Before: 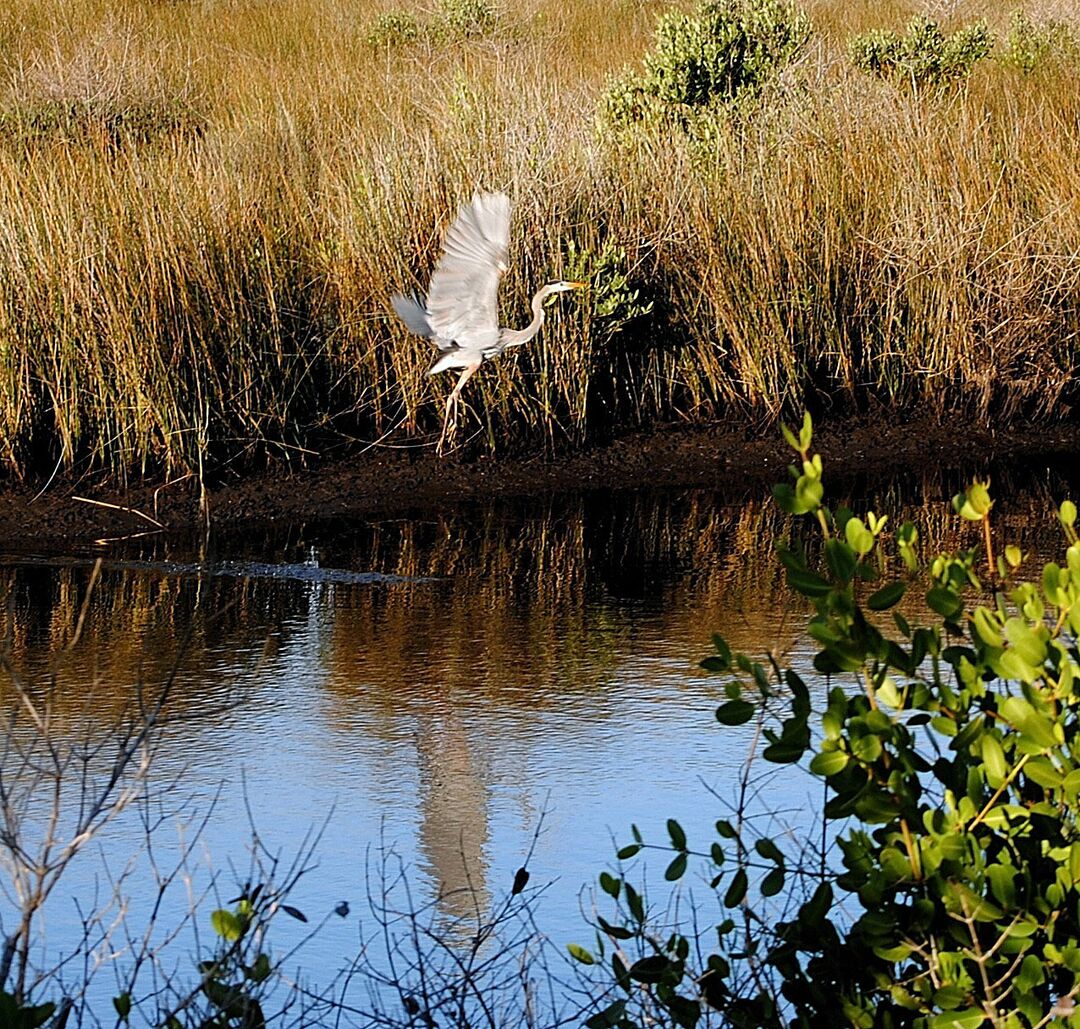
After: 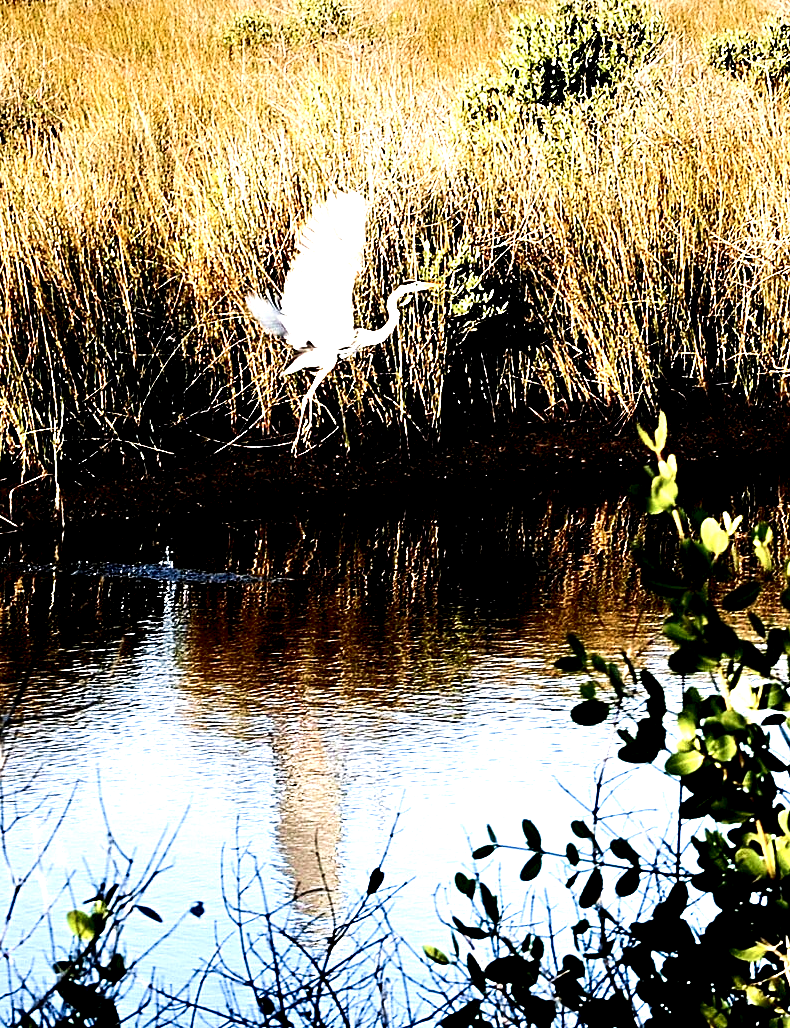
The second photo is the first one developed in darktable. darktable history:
crop: left 13.486%, top 0%, right 13.353%
local contrast: highlights 212%, shadows 146%, detail 140%, midtone range 0.254
velvia: on, module defaults
filmic rgb: black relative exposure -7.49 EV, white relative exposure 5 EV, threshold 2.98 EV, hardness 3.31, contrast 1.297, contrast in shadows safe, enable highlight reconstruction true
sharpen: radius 2.889, amount 0.851, threshold 47.215
contrast brightness saturation: contrast 0.237, brightness -0.242, saturation 0.141
exposure: black level correction -0.005, exposure 1.004 EV, compensate highlight preservation false
